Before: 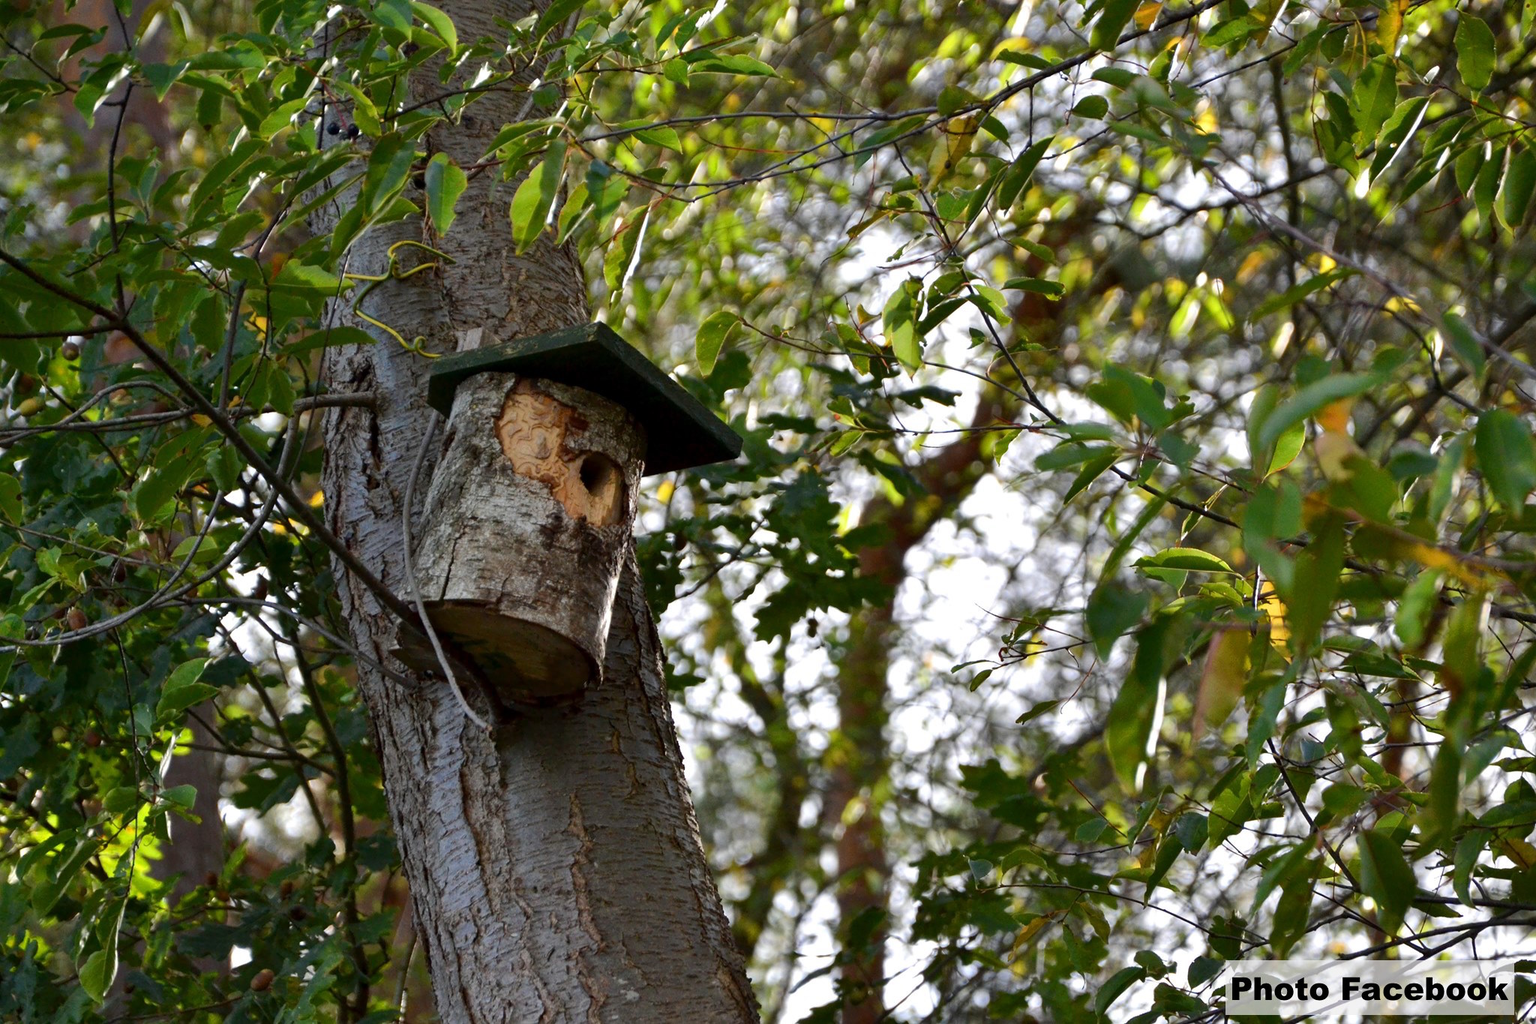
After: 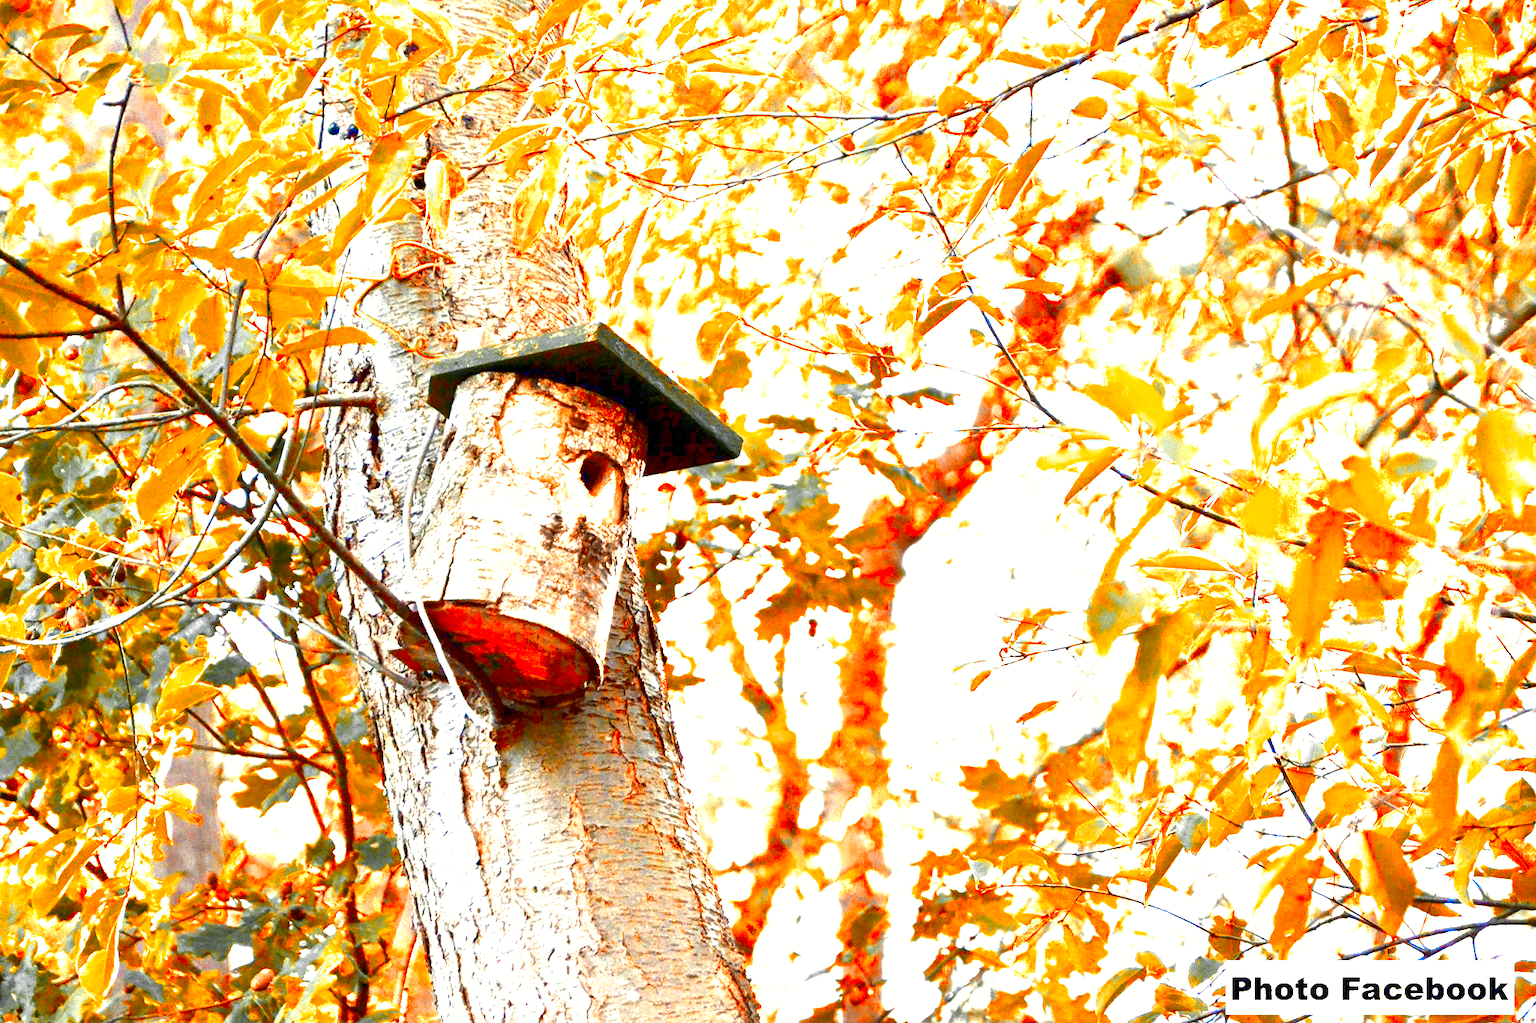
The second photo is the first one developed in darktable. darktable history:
contrast brightness saturation: contrast 0.13, brightness -0.24, saturation 0.14
color correction: highlights a* -2.68, highlights b* 2.57
color balance rgb: perceptual saturation grading › global saturation 30%, global vibrance 20%
color zones: curves: ch0 [(0.009, 0.528) (0.136, 0.6) (0.255, 0.586) (0.39, 0.528) (0.522, 0.584) (0.686, 0.736) (0.849, 0.561)]; ch1 [(0.045, 0.781) (0.14, 0.416) (0.257, 0.695) (0.442, 0.032) (0.738, 0.338) (0.818, 0.632) (0.891, 0.741) (1, 0.704)]; ch2 [(0, 0.667) (0.141, 0.52) (0.26, 0.37) (0.474, 0.432) (0.743, 0.286)]
exposure: black level correction 0, exposure 4 EV, compensate exposure bias true, compensate highlight preservation false
filmic rgb: black relative exposure -16 EV, threshold -0.33 EV, transition 3.19 EV, structure ↔ texture 100%, target black luminance 0%, hardness 7.57, latitude 72.96%, contrast 0.908, highlights saturation mix 10%, shadows ↔ highlights balance -0.38%, add noise in highlights 0, preserve chrominance no, color science v4 (2020), iterations of high-quality reconstruction 10, enable highlight reconstruction true
